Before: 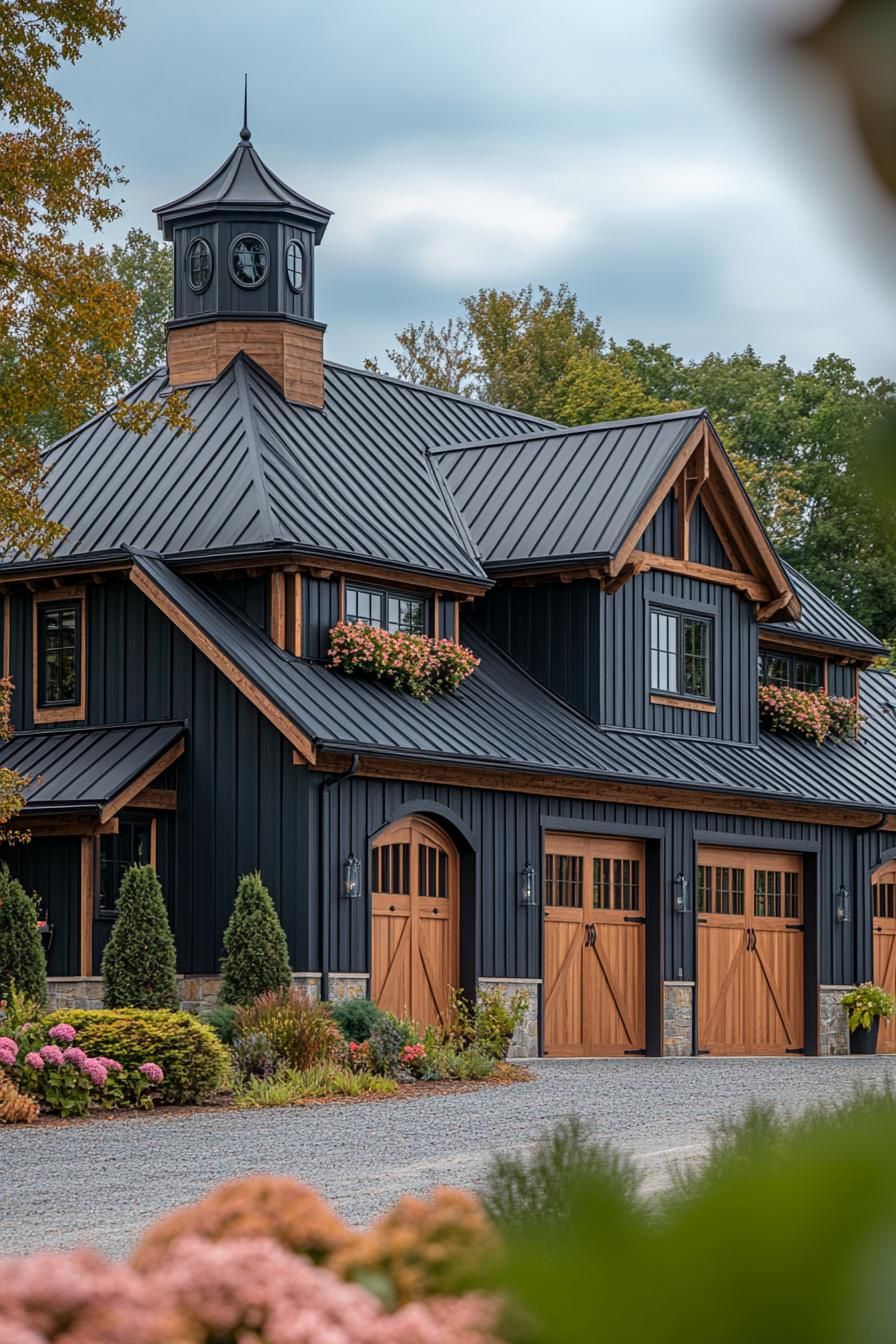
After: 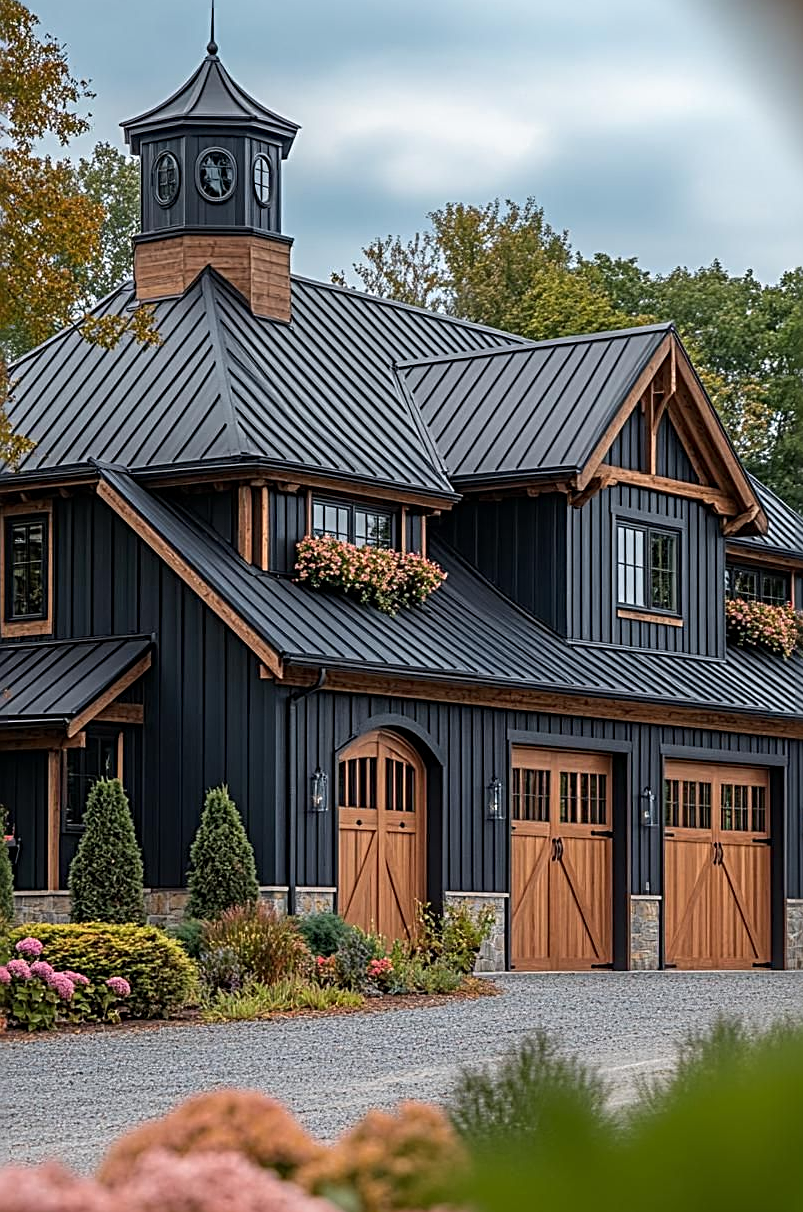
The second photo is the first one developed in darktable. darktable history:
crop: left 3.713%, top 6.467%, right 6.601%, bottom 3.306%
sharpen: radius 2.826, amount 0.707
